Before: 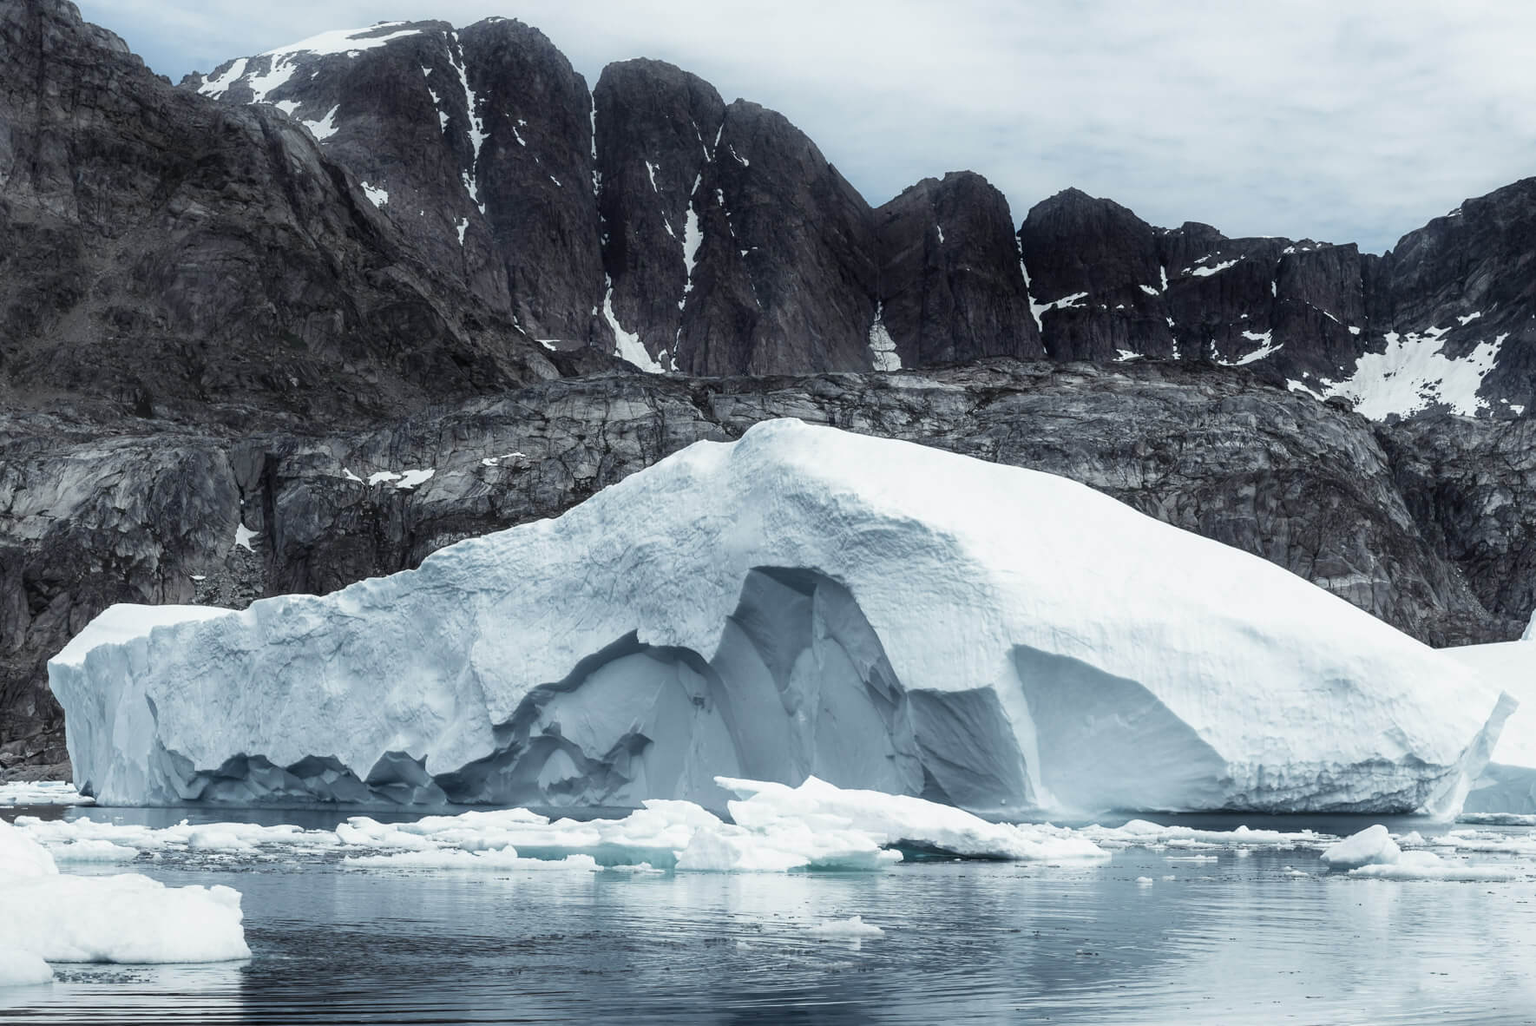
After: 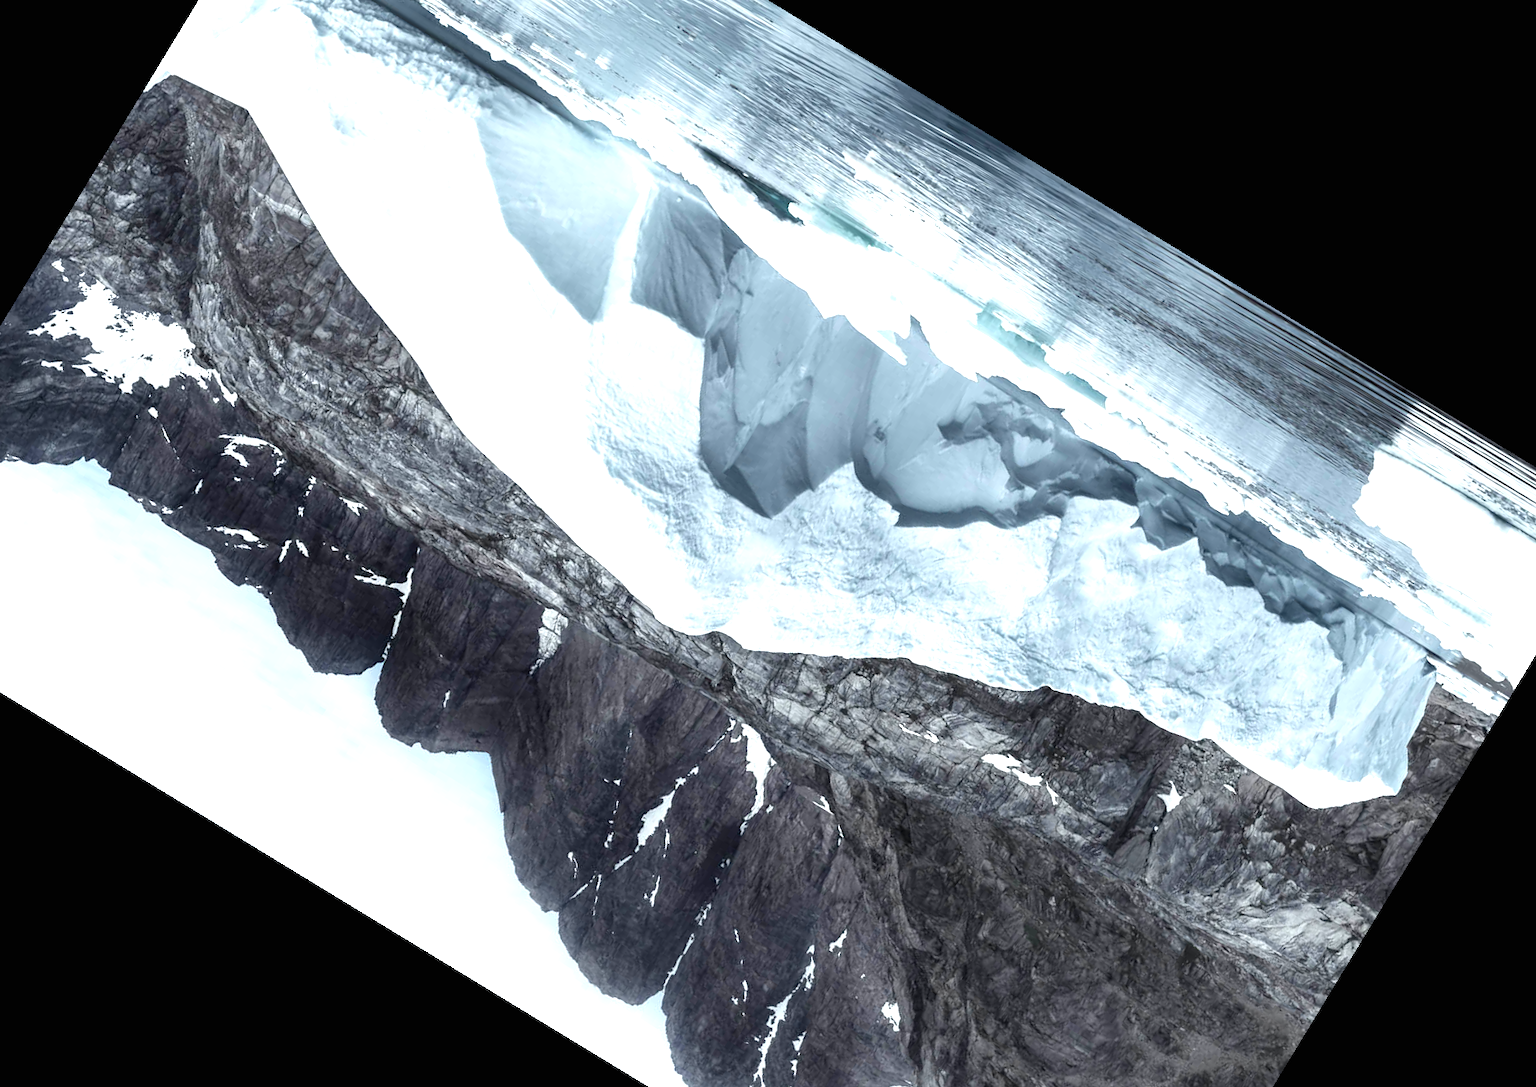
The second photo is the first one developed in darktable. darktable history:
crop and rotate: angle 148.68°, left 9.111%, top 15.603%, right 4.588%, bottom 17.041%
exposure: black level correction 0, exposure 0.95 EV, compensate exposure bias true, compensate highlight preservation false
